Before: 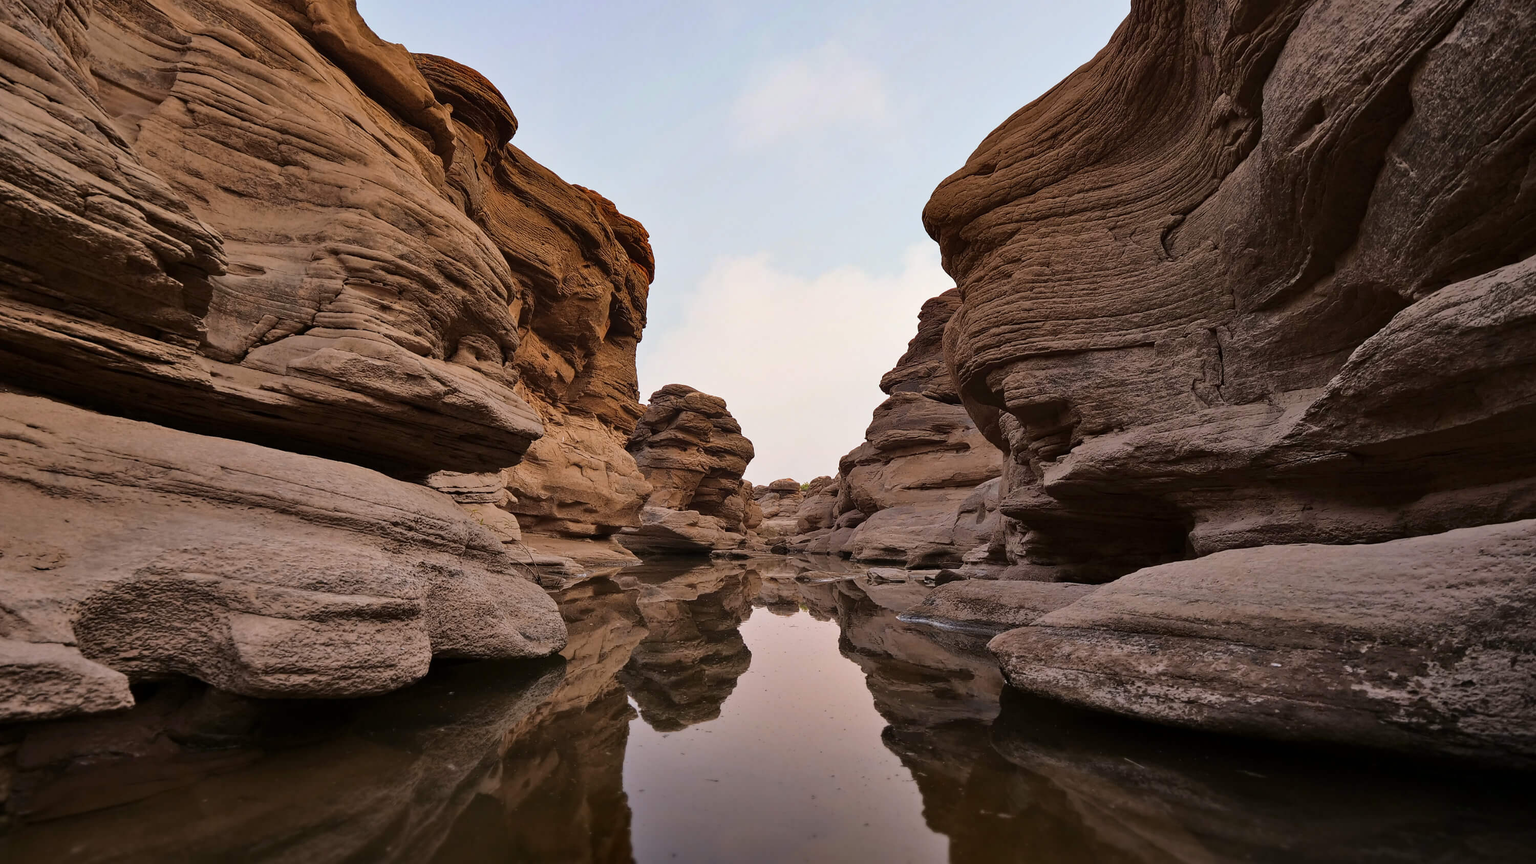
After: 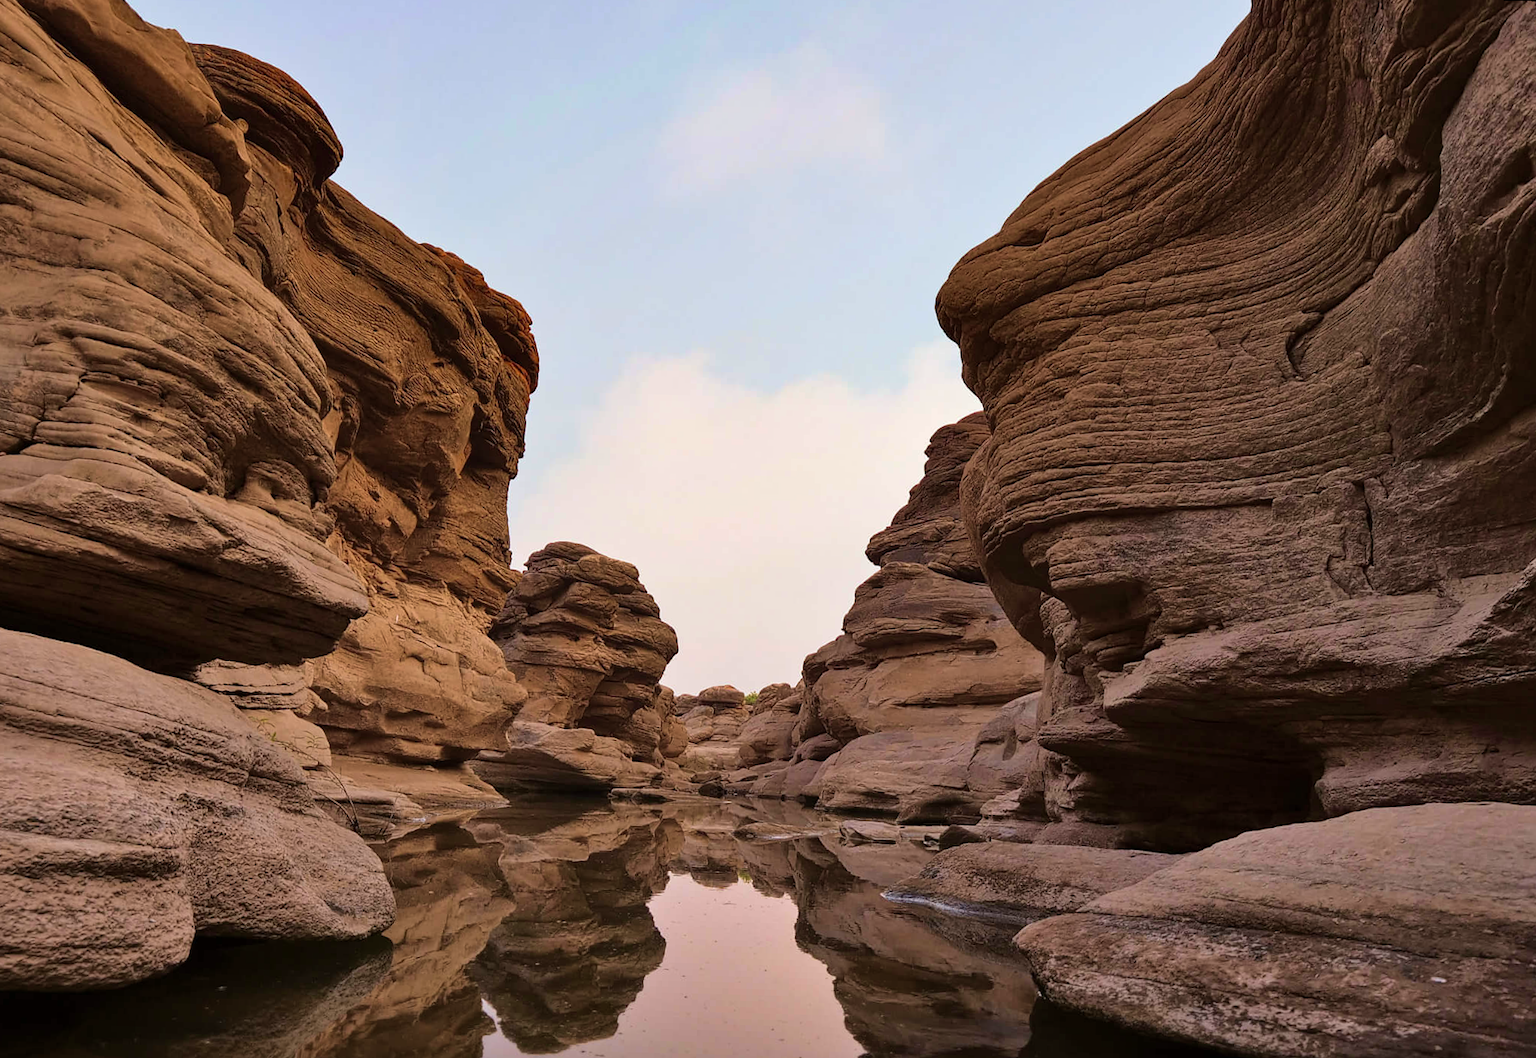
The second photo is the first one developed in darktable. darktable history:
crop: left 18.479%, right 12.2%, bottom 13.971%
rotate and perspective: rotation 1.57°, crop left 0.018, crop right 0.982, crop top 0.039, crop bottom 0.961
velvia: strength 40%
